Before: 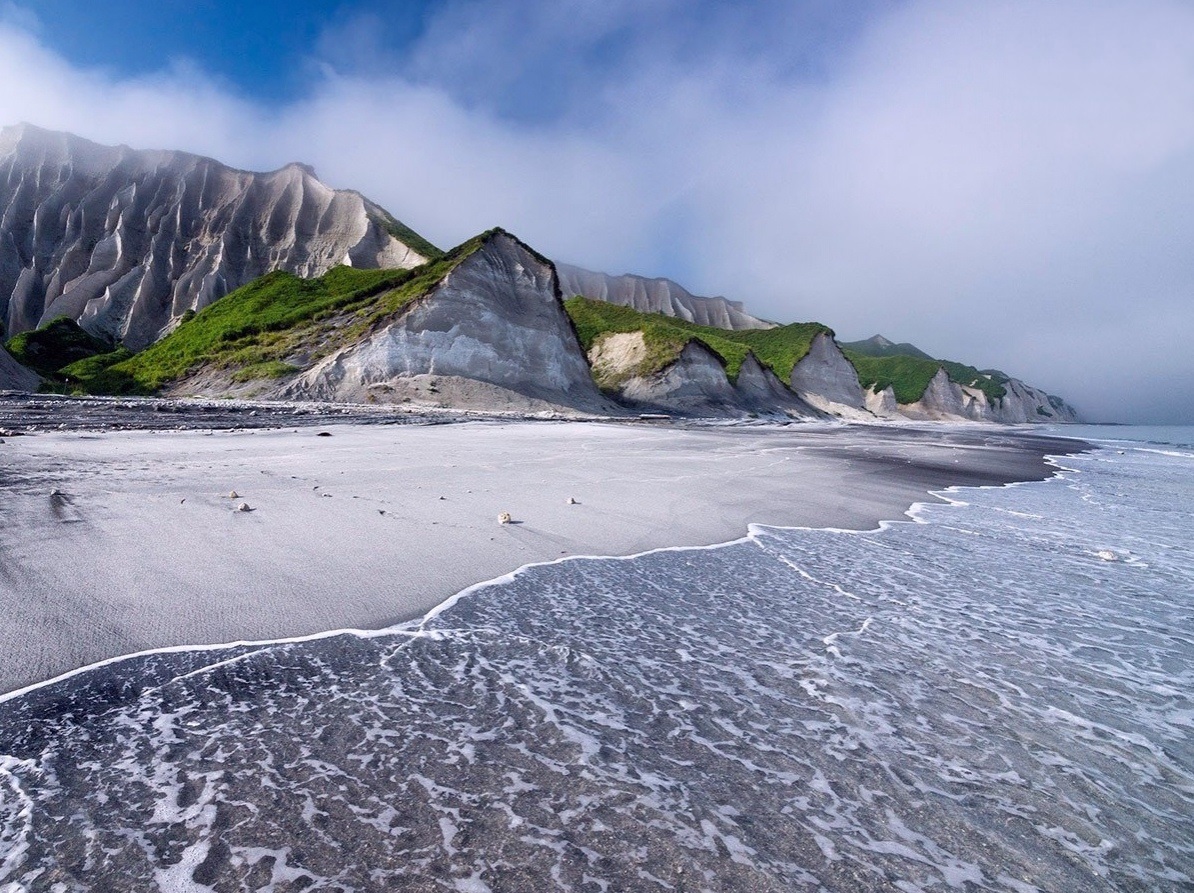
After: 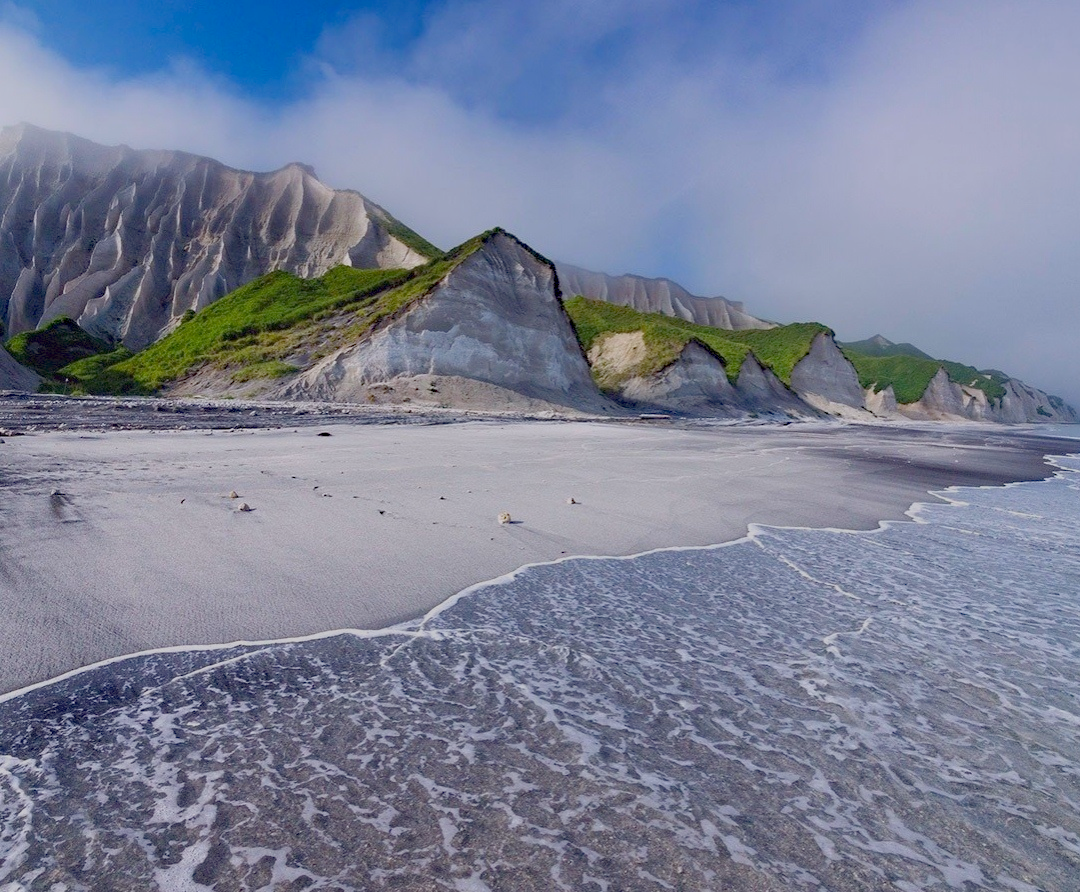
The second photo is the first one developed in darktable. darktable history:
contrast brightness saturation: saturation -0.058
crop: right 9.496%, bottom 0.036%
color balance rgb: power › chroma 0.272%, power › hue 62.97°, perceptual saturation grading › global saturation 7.839%, perceptual saturation grading › shadows 3.357%, contrast -29.47%
haze removal: compatibility mode true, adaptive false
